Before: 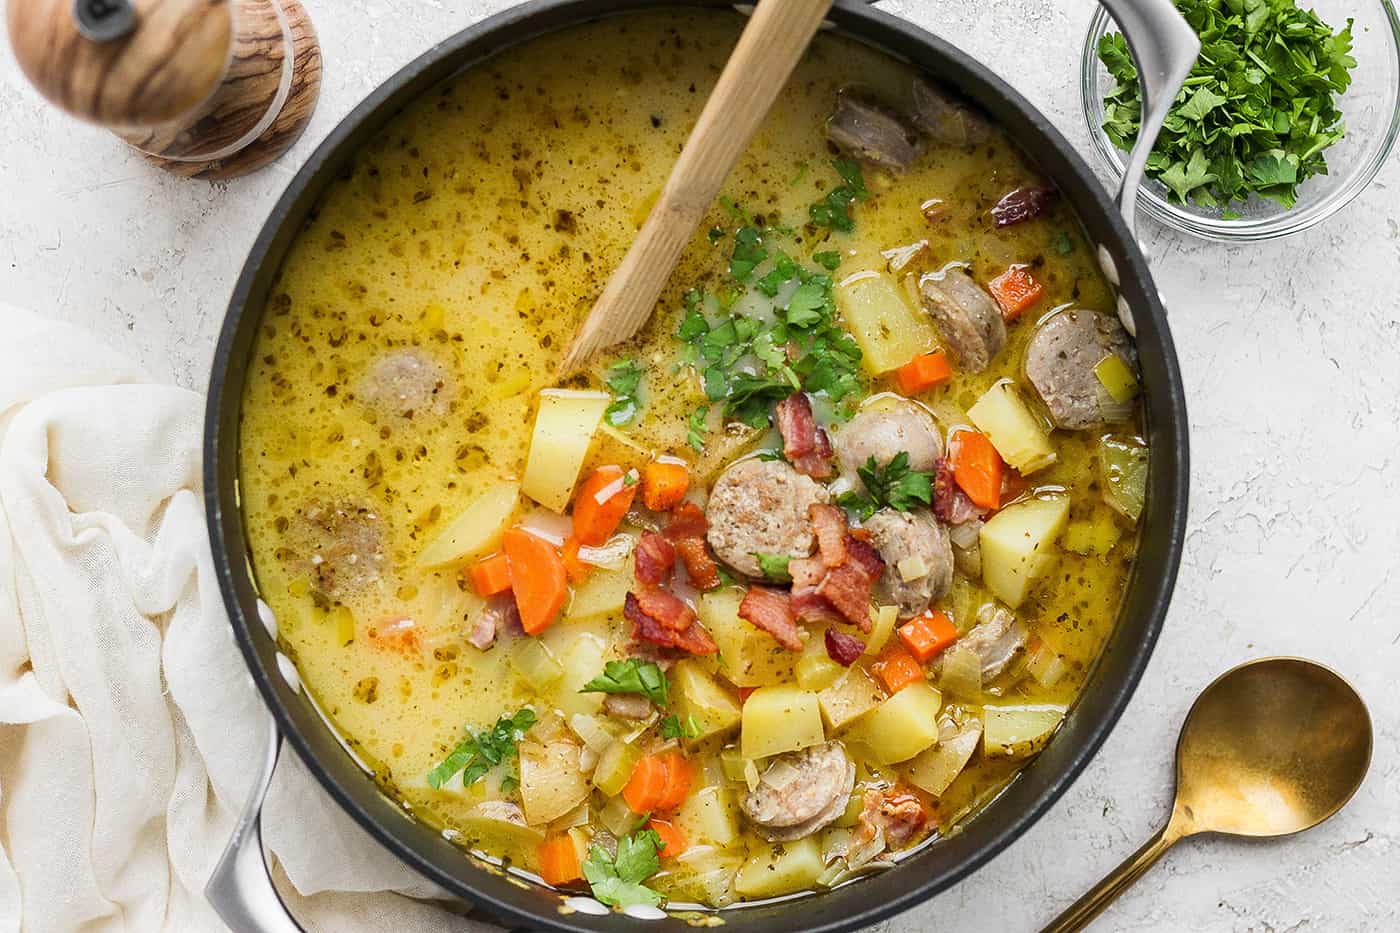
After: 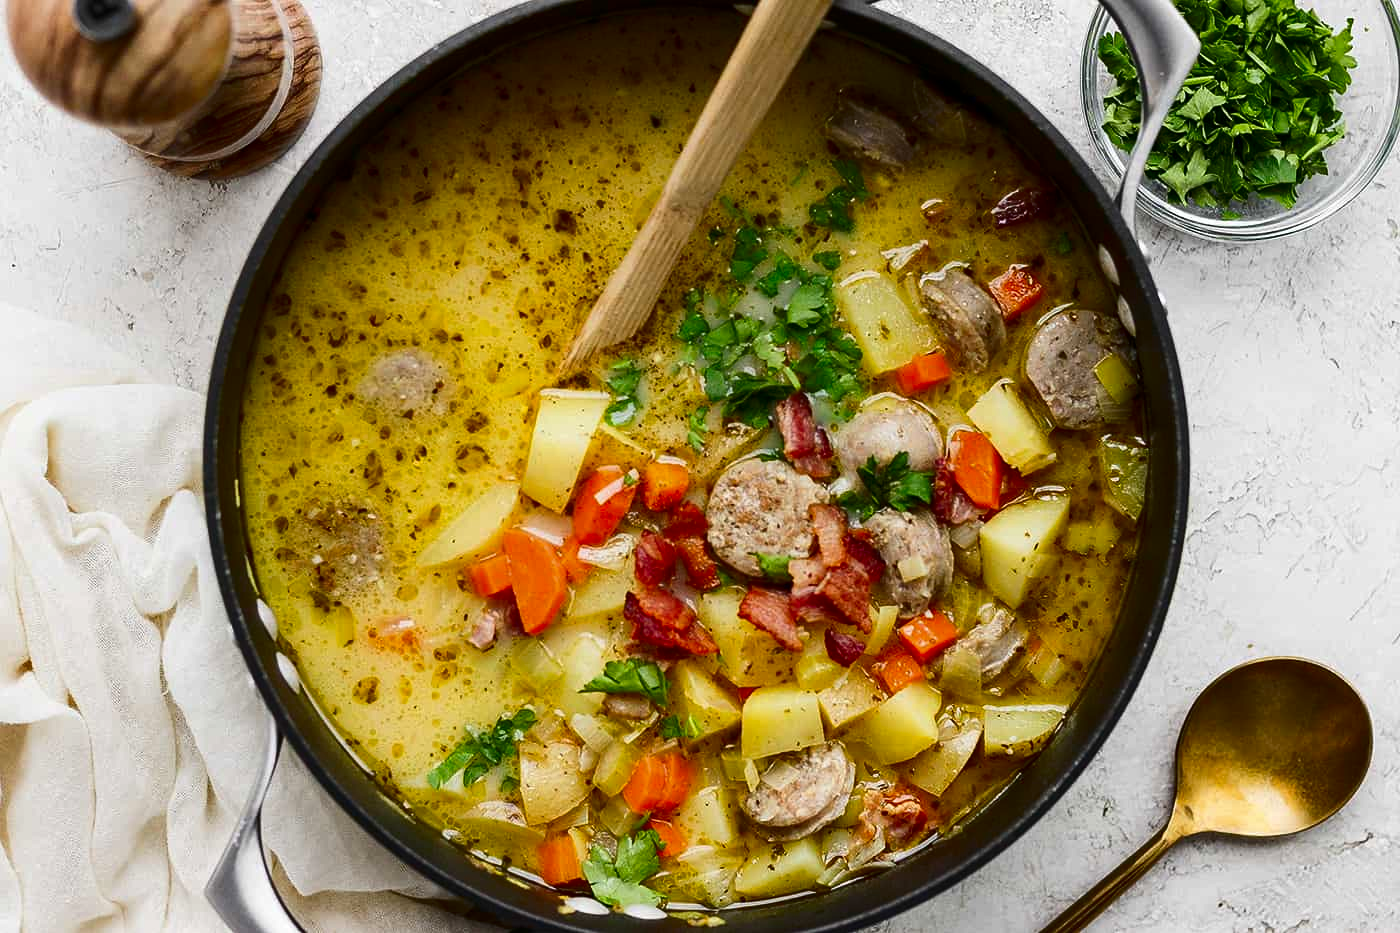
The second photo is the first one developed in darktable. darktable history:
contrast brightness saturation: contrast 0.129, brightness -0.226, saturation 0.139
